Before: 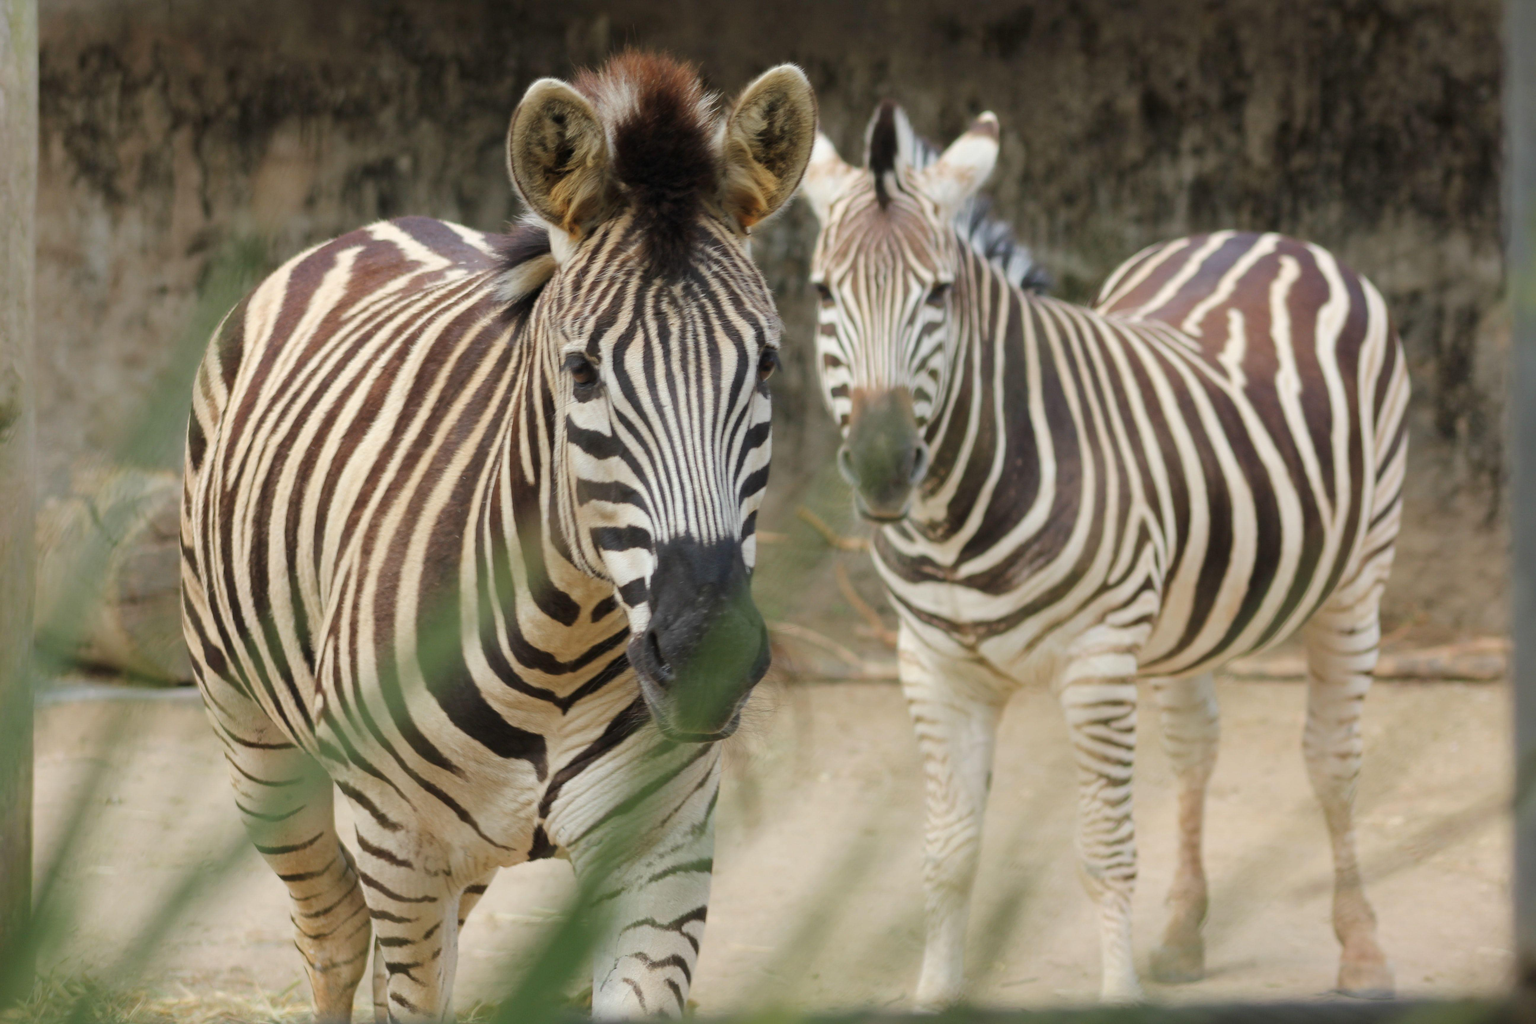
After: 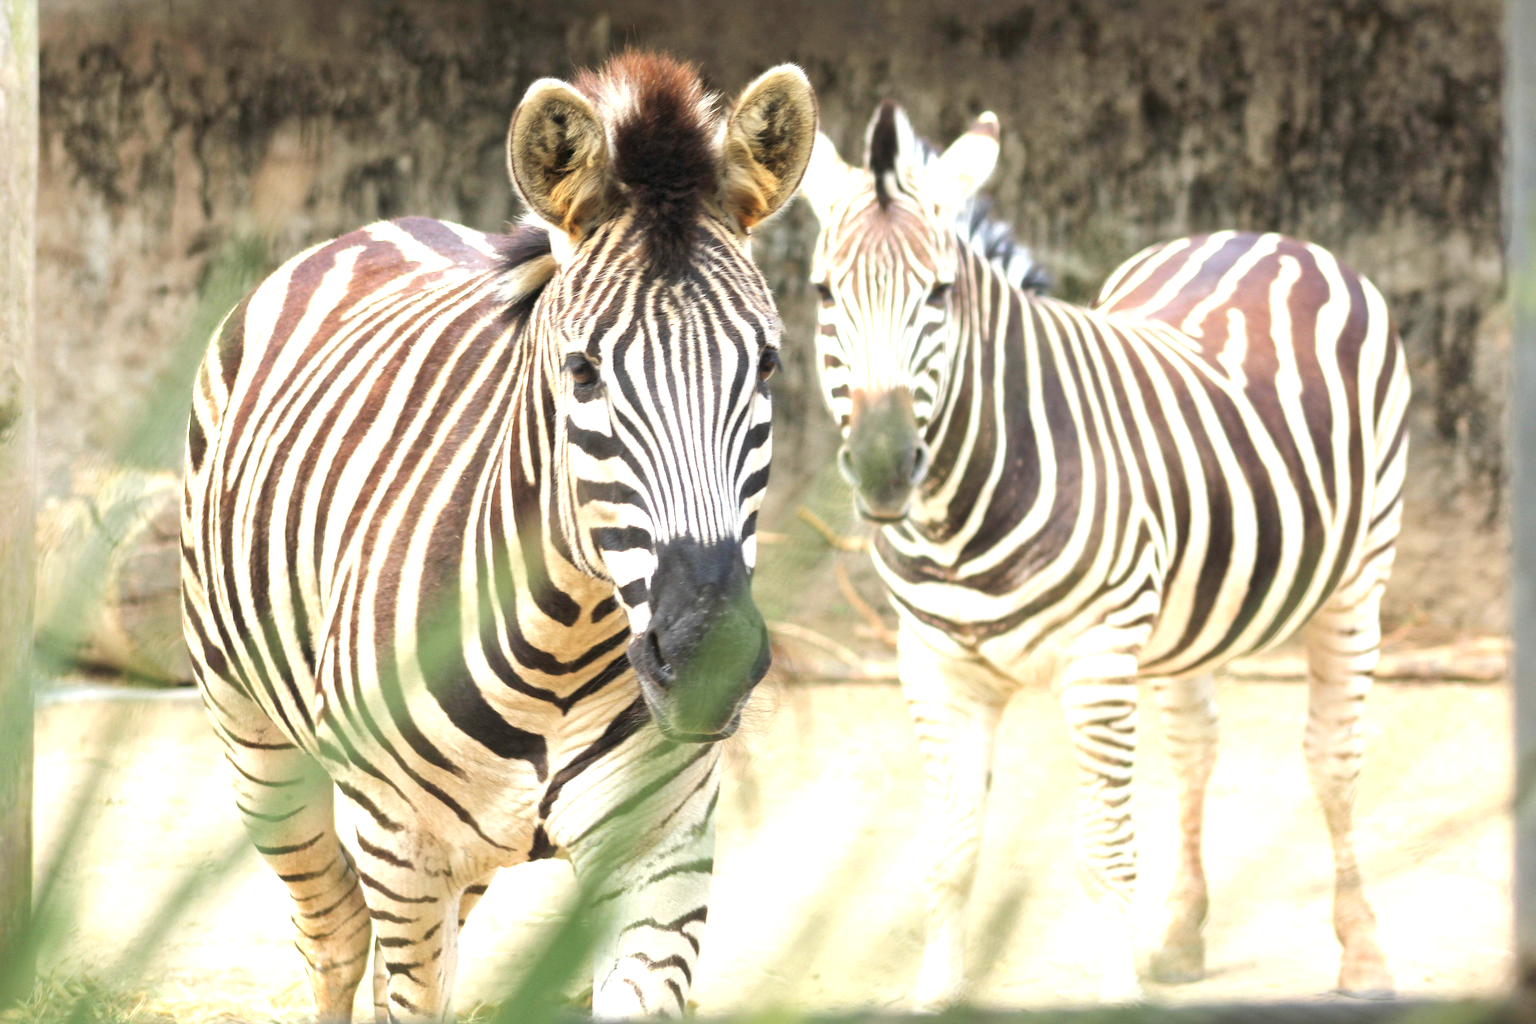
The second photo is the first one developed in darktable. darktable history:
exposure: black level correction 0, exposure 1.379 EV, compensate exposure bias true, compensate highlight preservation false
local contrast: mode bilateral grid, contrast 20, coarseness 50, detail 120%, midtone range 0.2
